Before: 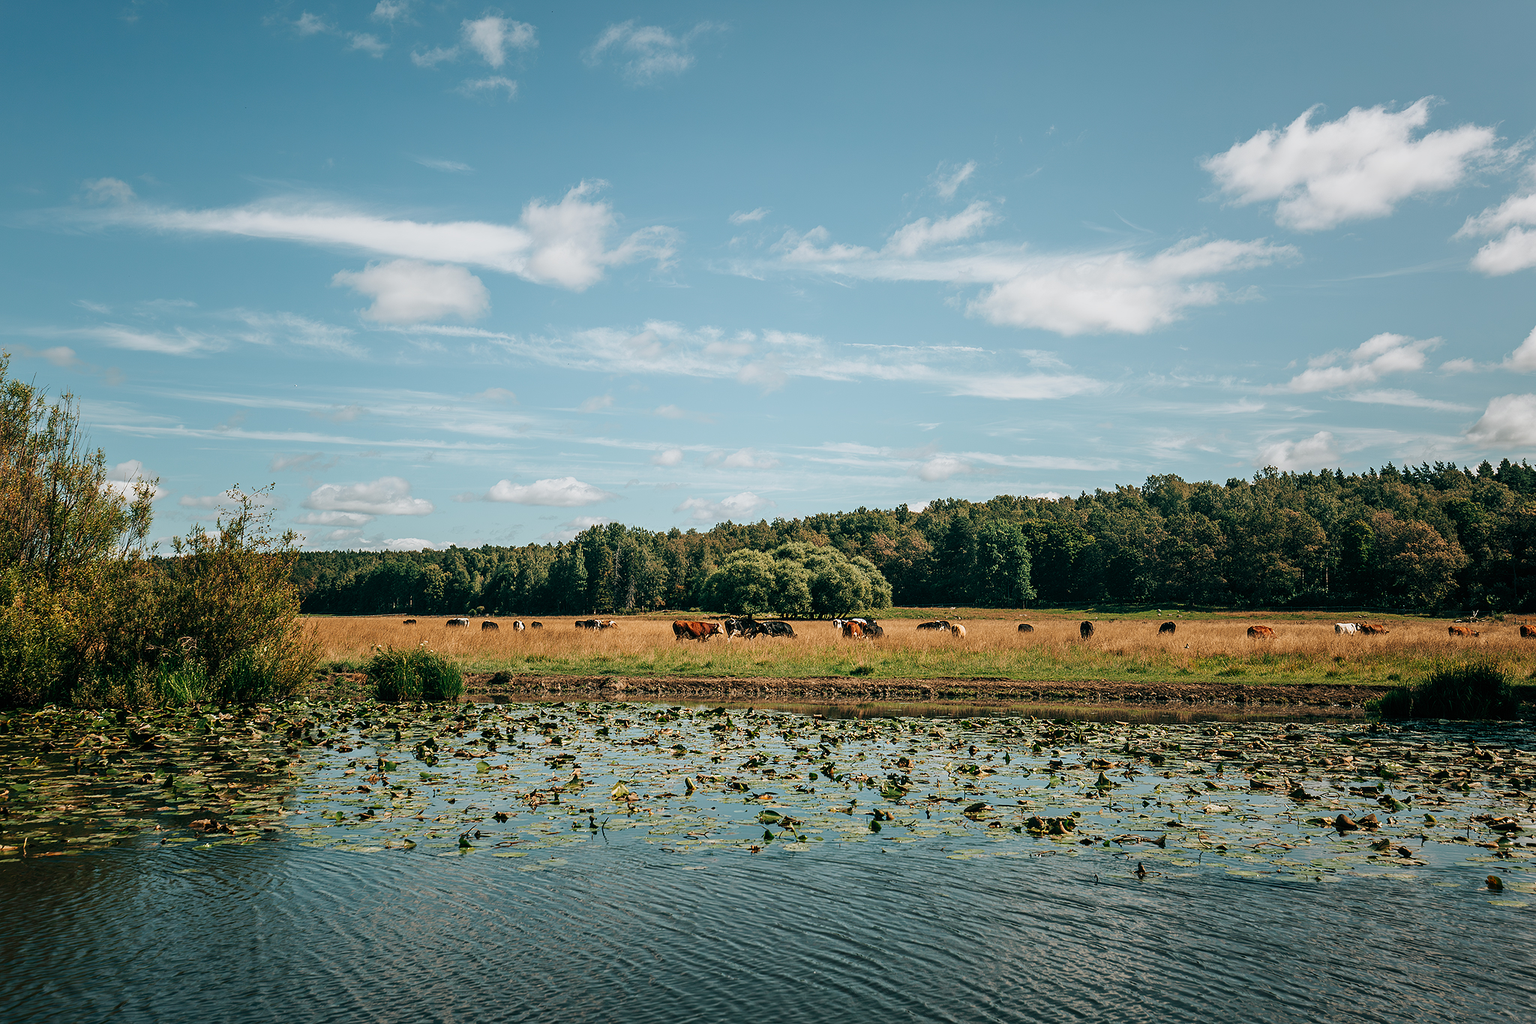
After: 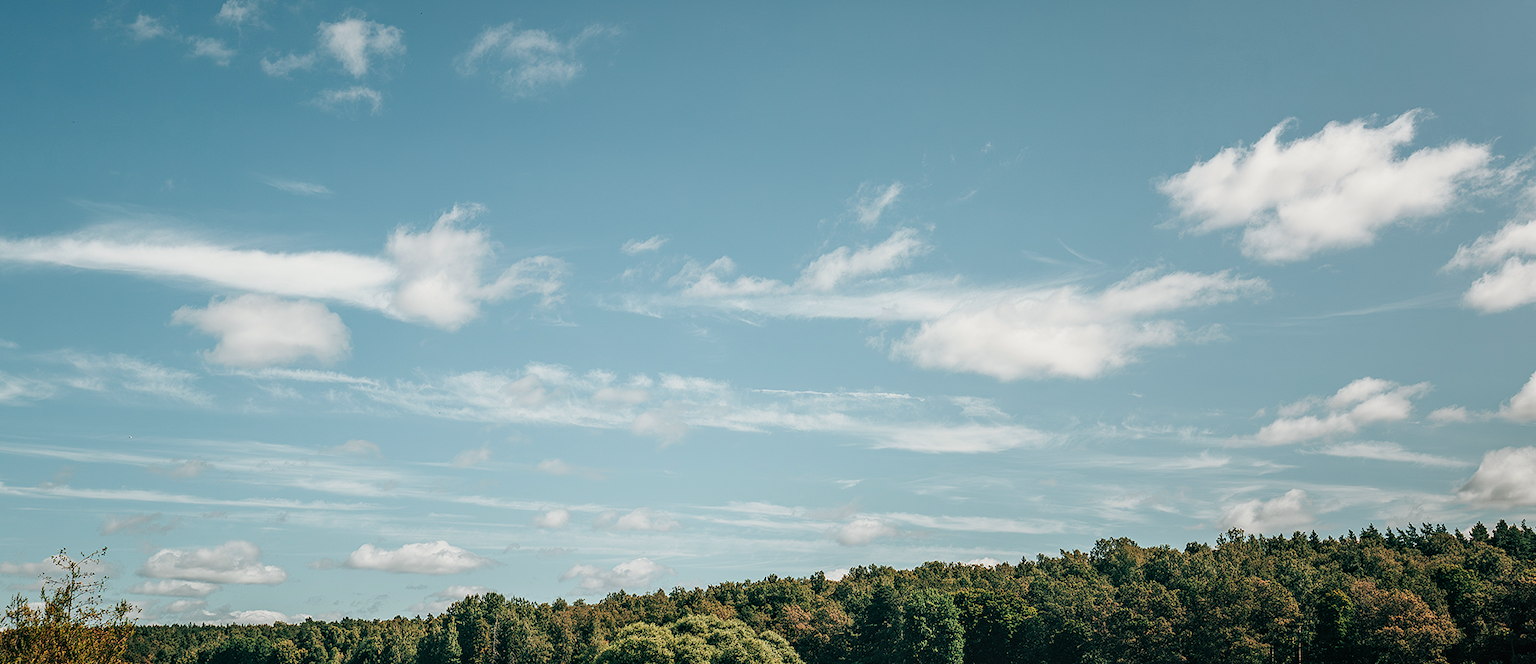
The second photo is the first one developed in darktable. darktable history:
crop and rotate: left 11.812%, bottom 42.776%
color correction: highlights b* 3
local contrast: on, module defaults
